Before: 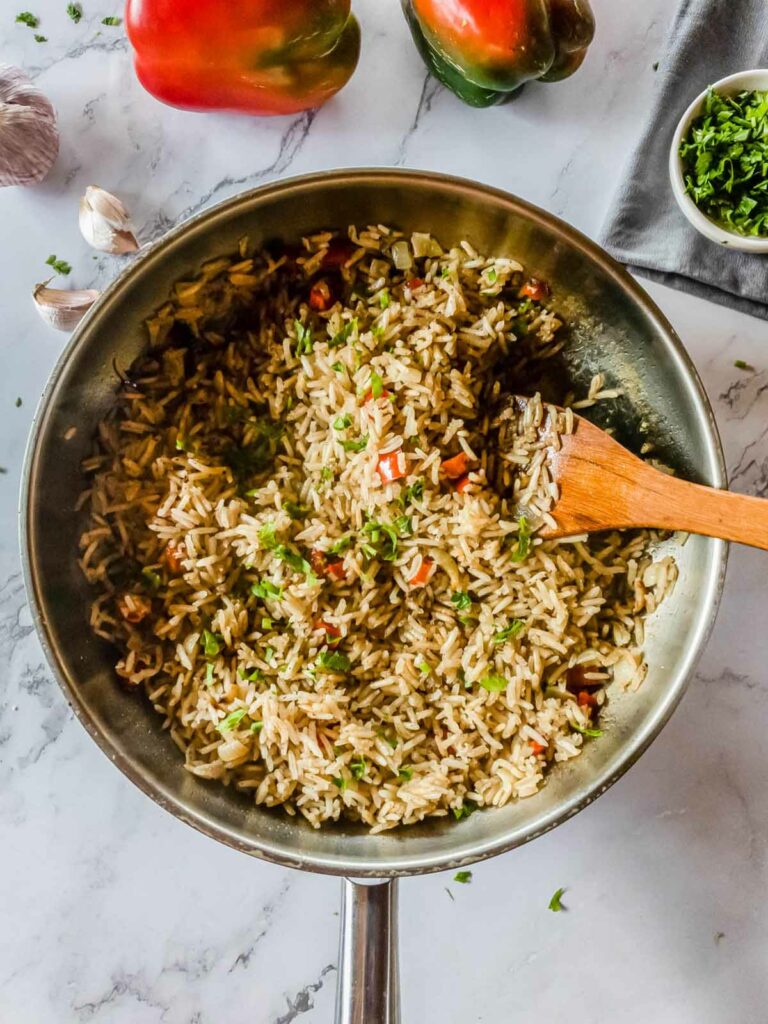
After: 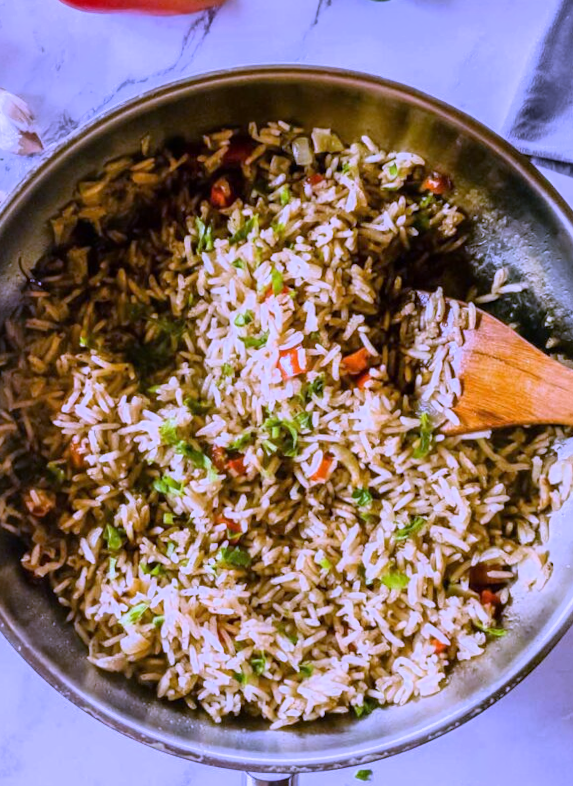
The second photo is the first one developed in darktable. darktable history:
rotate and perspective: lens shift (horizontal) -0.055, automatic cropping off
crop and rotate: left 11.831%, top 11.346%, right 13.429%, bottom 13.899%
filmic rgb: black relative exposure -16 EV, white relative exposure 2.93 EV, hardness 10.04, color science v6 (2022)
white balance: red 0.98, blue 1.61
